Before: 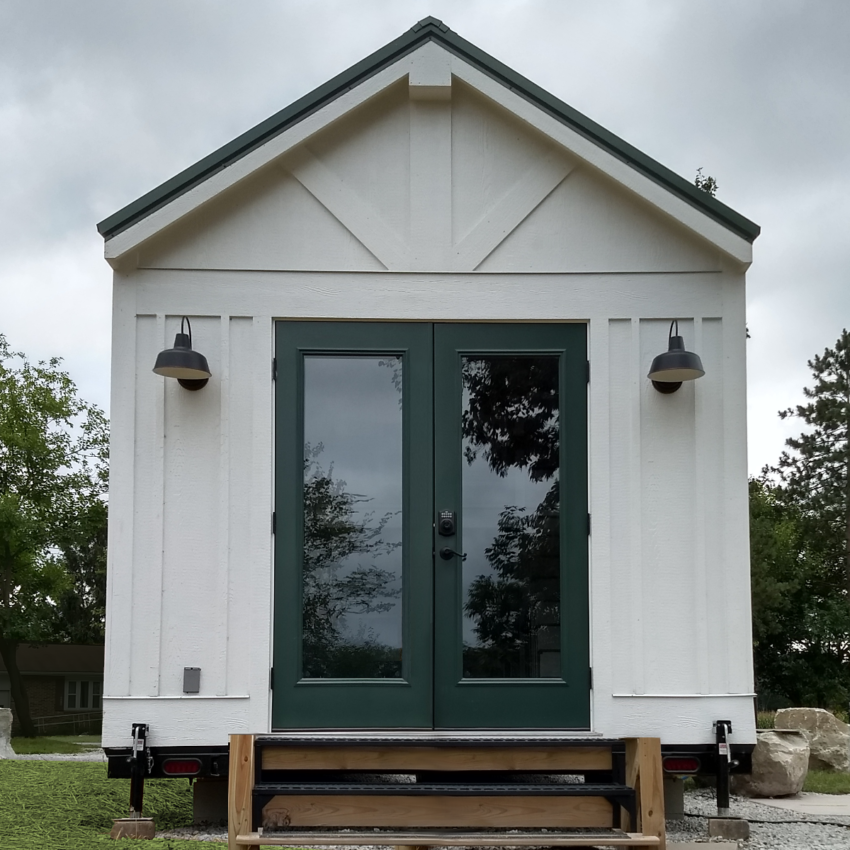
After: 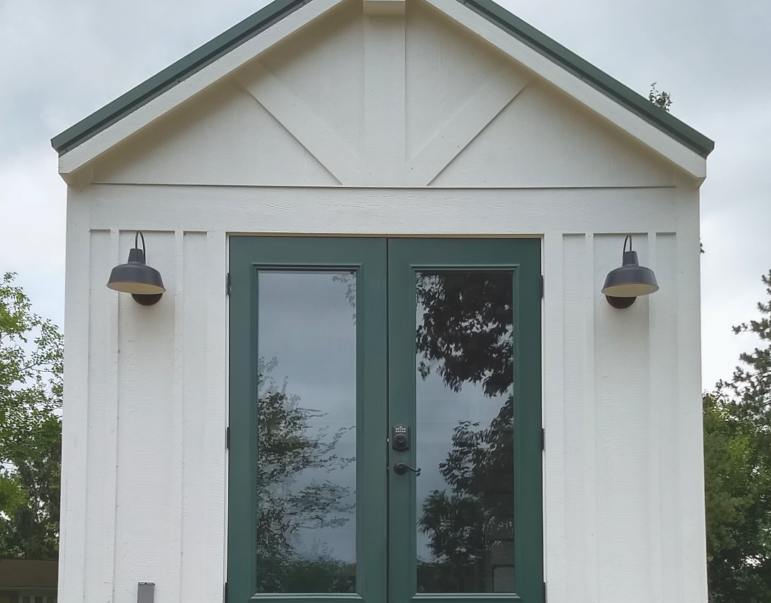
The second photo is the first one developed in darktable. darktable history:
contrast brightness saturation: contrast -0.292
exposure: exposure 0.647 EV, compensate highlight preservation false
crop: left 5.527%, top 10.024%, right 3.659%, bottom 19.014%
